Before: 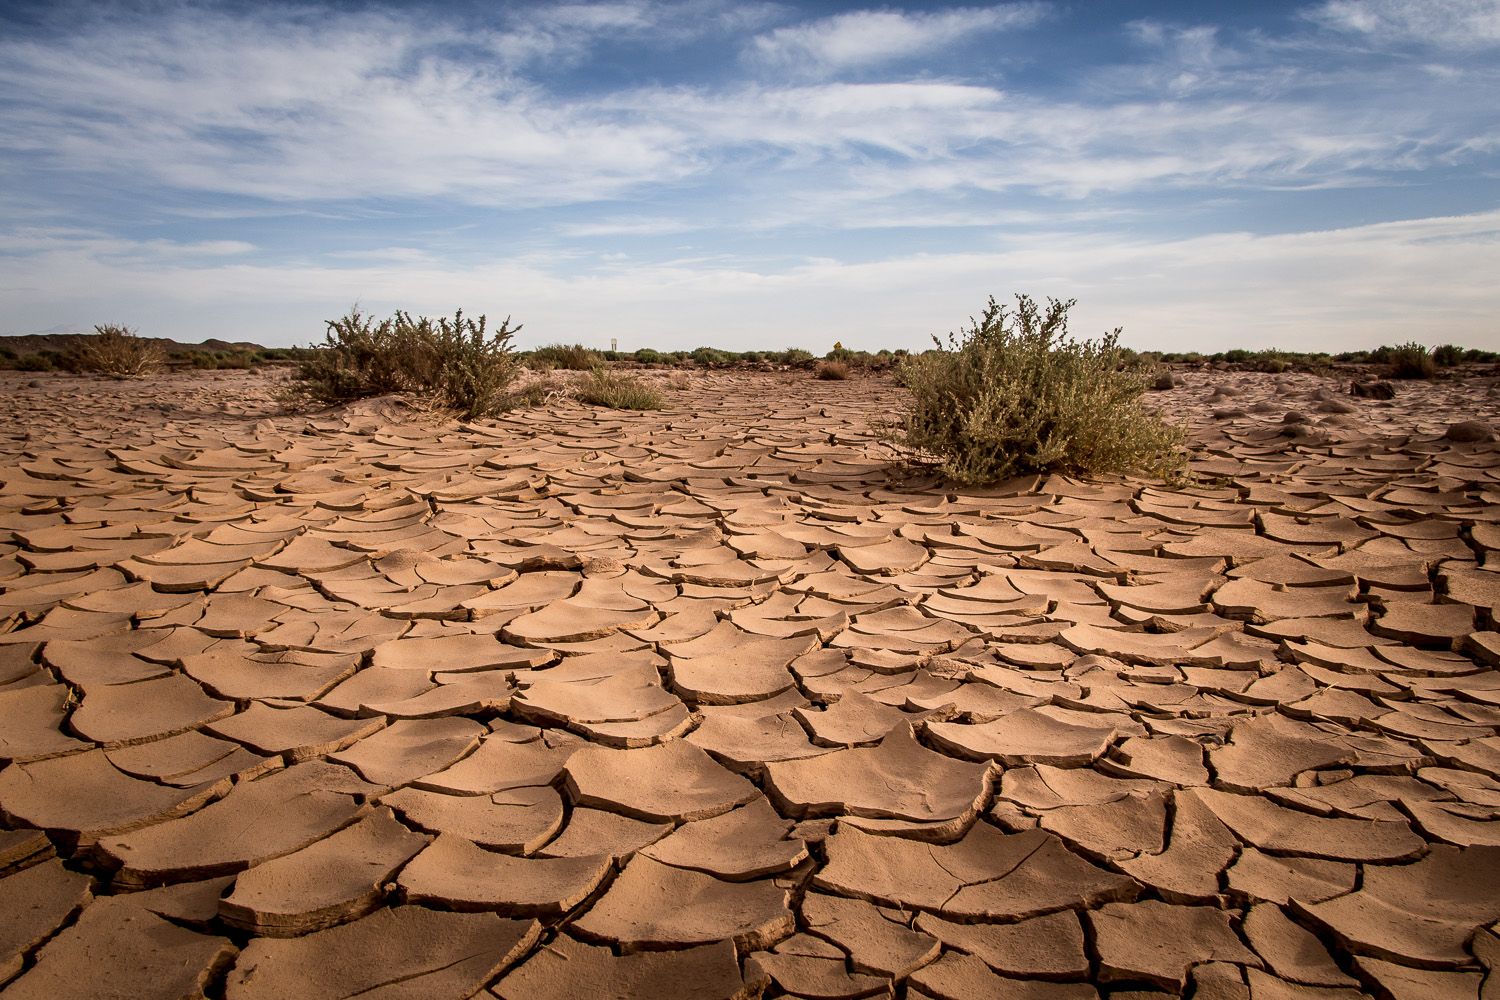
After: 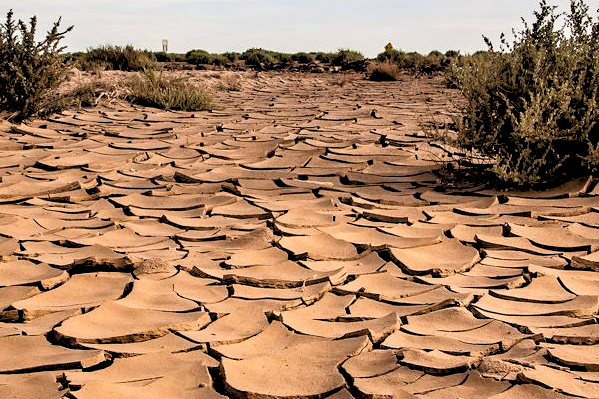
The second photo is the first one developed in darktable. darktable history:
tone equalizer: on, module defaults
shadows and highlights: shadows 12, white point adjustment 1.2, highlights -0.36, soften with gaussian
haze removal: strength 0.29, distance 0.25, compatibility mode true, adaptive false
crop: left 30%, top 30%, right 30%, bottom 30%
rgb levels: levels [[0.029, 0.461, 0.922], [0, 0.5, 1], [0, 0.5, 1]]
